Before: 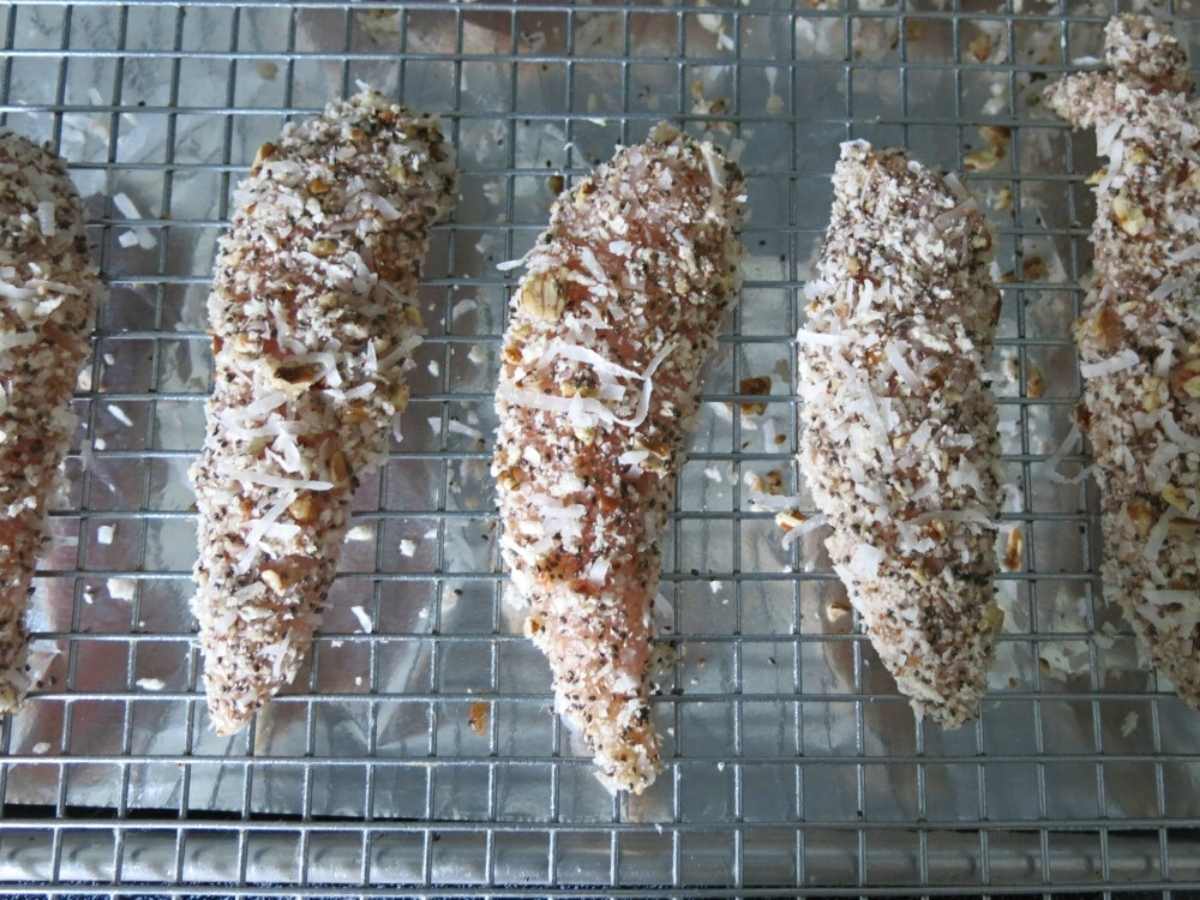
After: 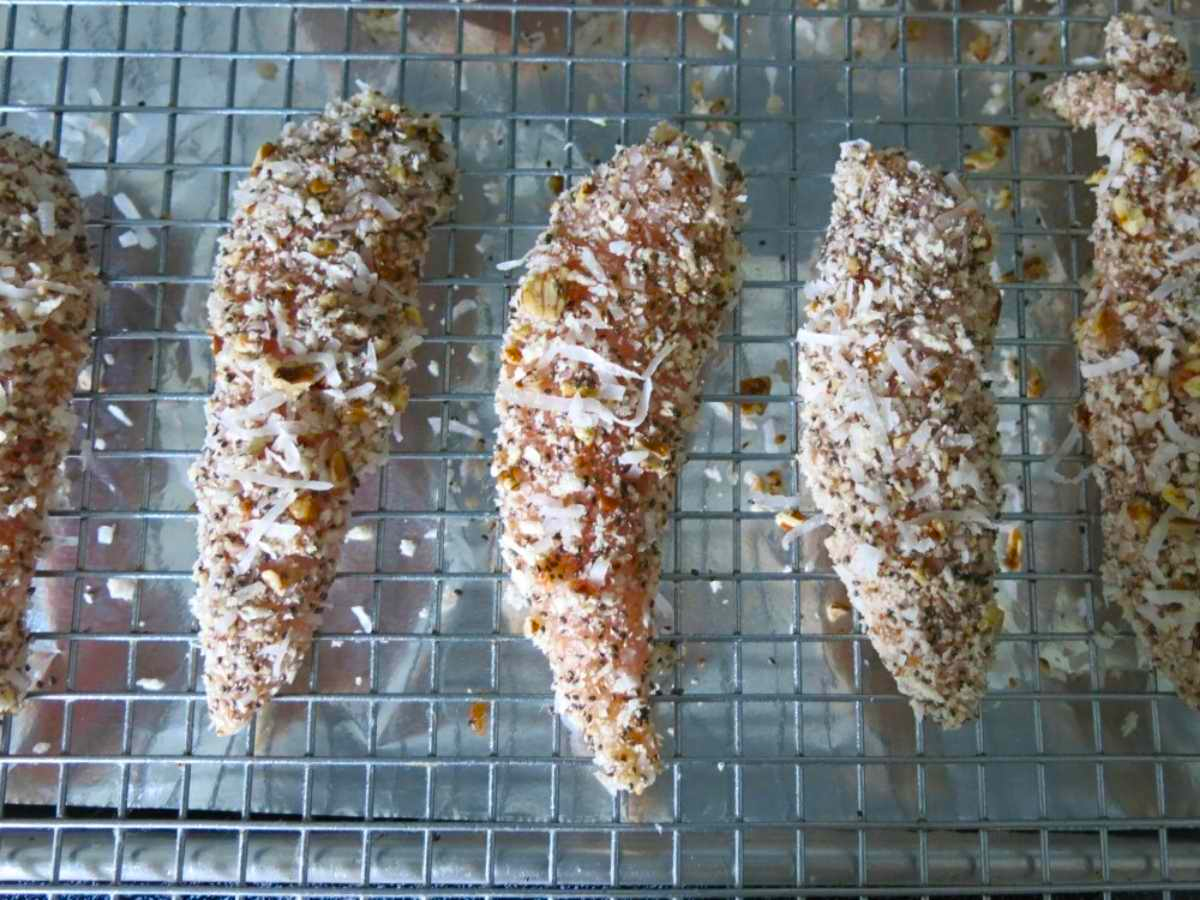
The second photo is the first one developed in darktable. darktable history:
color balance rgb: perceptual saturation grading › global saturation 30.988%, global vibrance 20%
